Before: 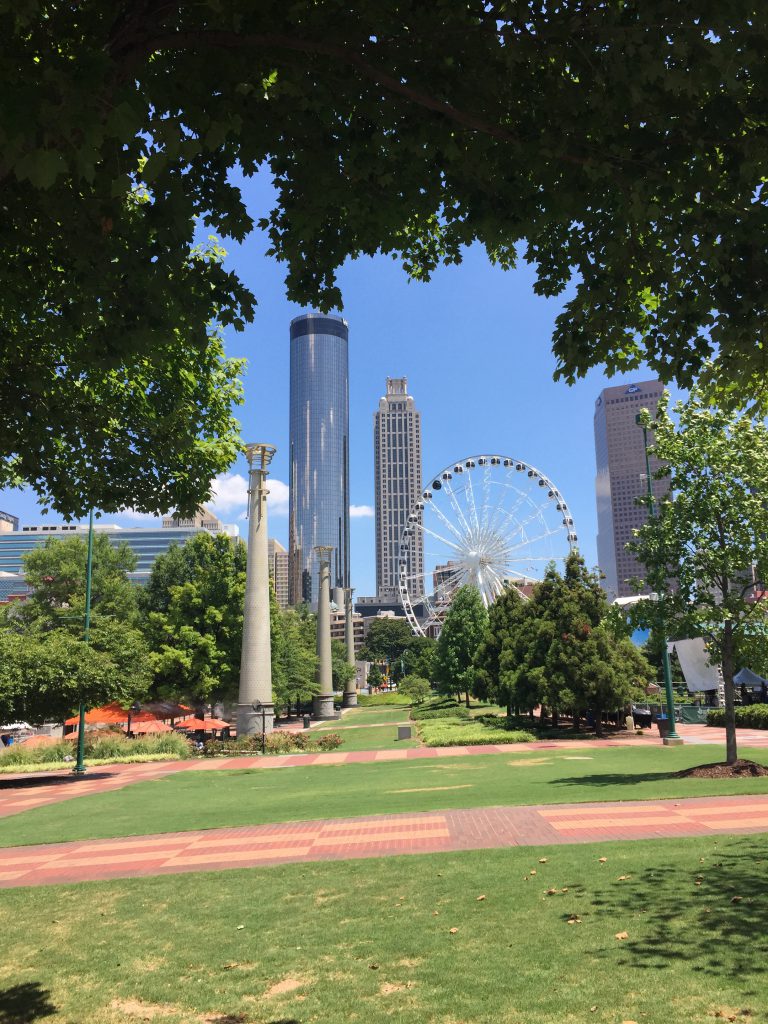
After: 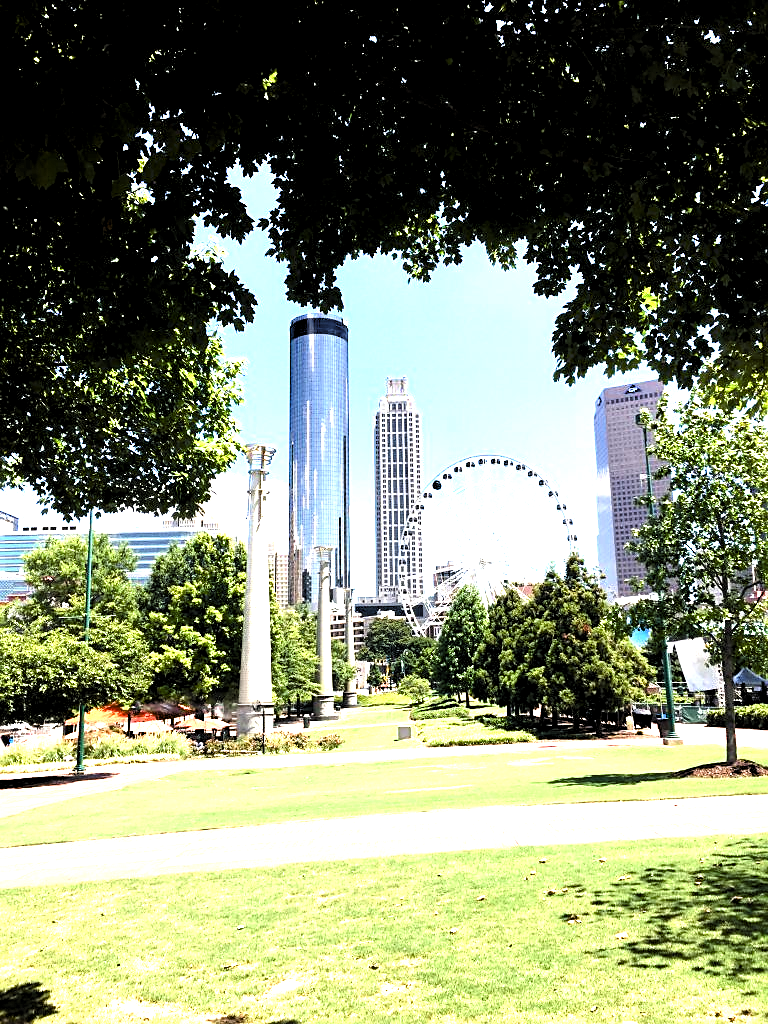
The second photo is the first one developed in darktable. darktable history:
sharpen: radius 1.887, amount 0.392, threshold 1.617
exposure: black level correction 0, exposure 1.407 EV, compensate highlight preservation false
color balance rgb: perceptual saturation grading › global saturation 20%, perceptual saturation grading › highlights -25.317%, perceptual saturation grading › shadows 25.552%, global vibrance 16.125%, saturation formula JzAzBz (2021)
levels: levels [0.182, 0.542, 0.902]
